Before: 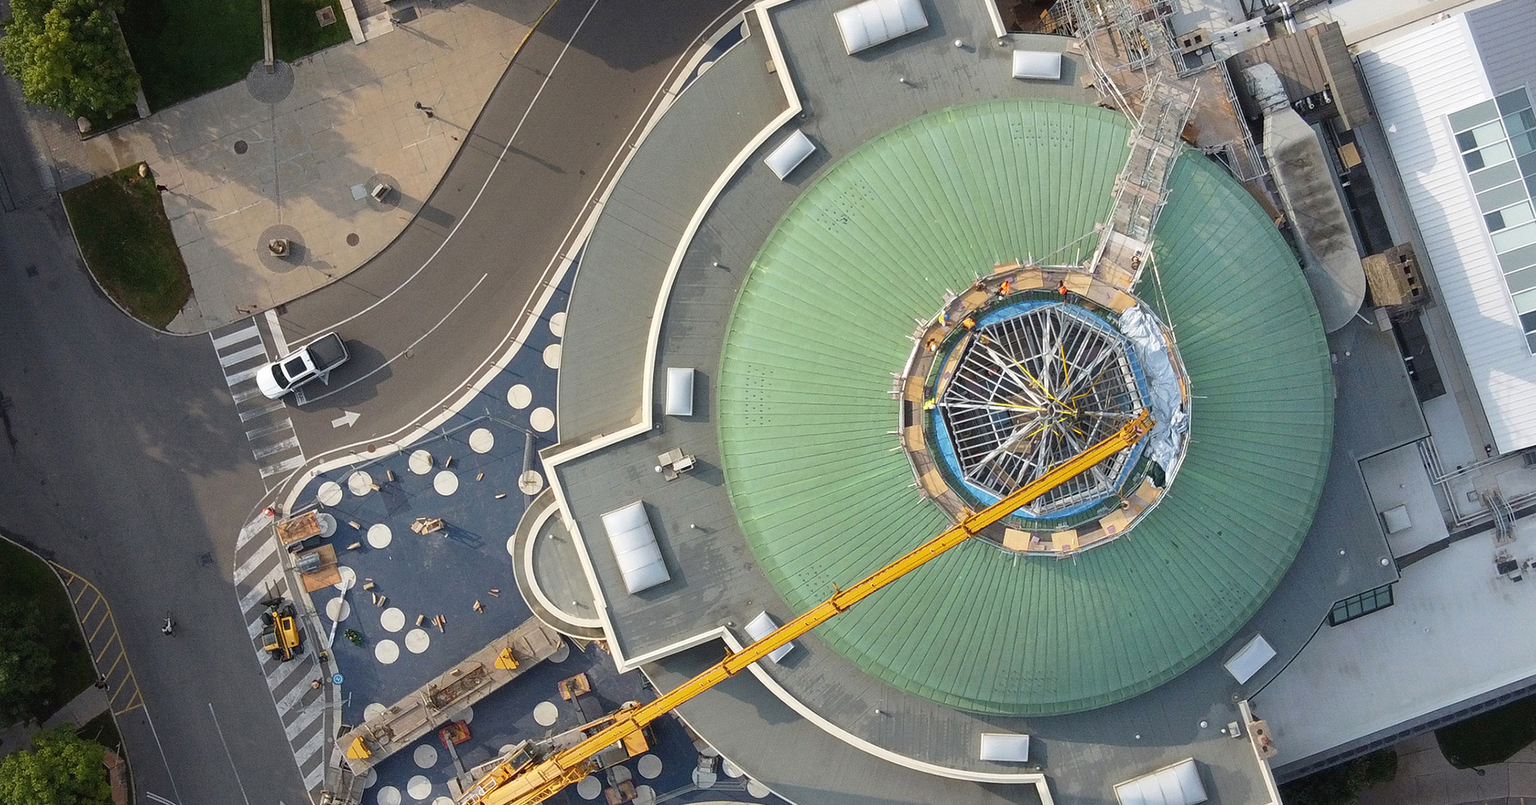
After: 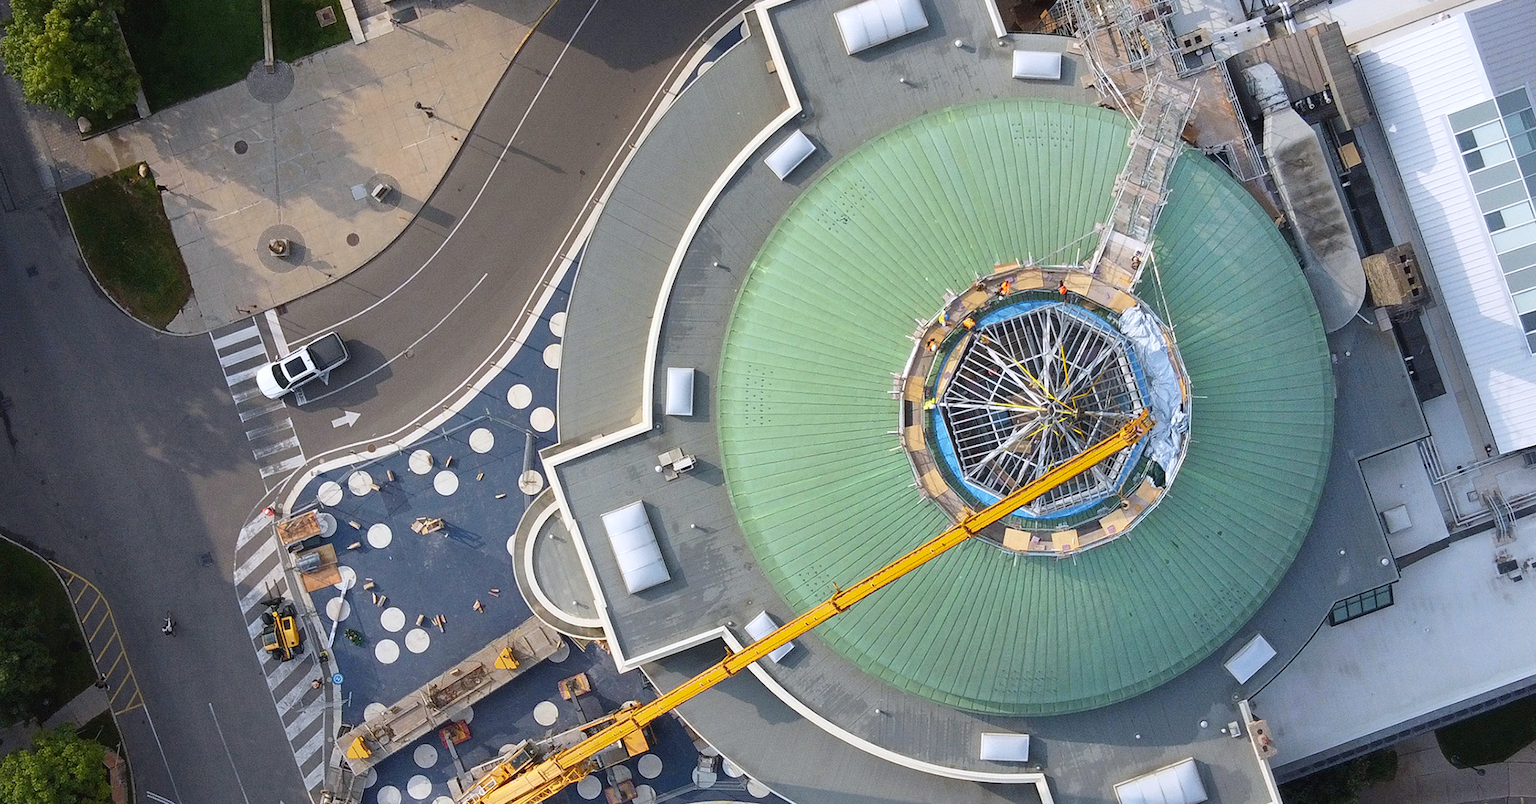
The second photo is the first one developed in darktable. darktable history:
white balance: red 0.984, blue 1.059
contrast brightness saturation: contrast 0.1, brightness 0.03, saturation 0.09
